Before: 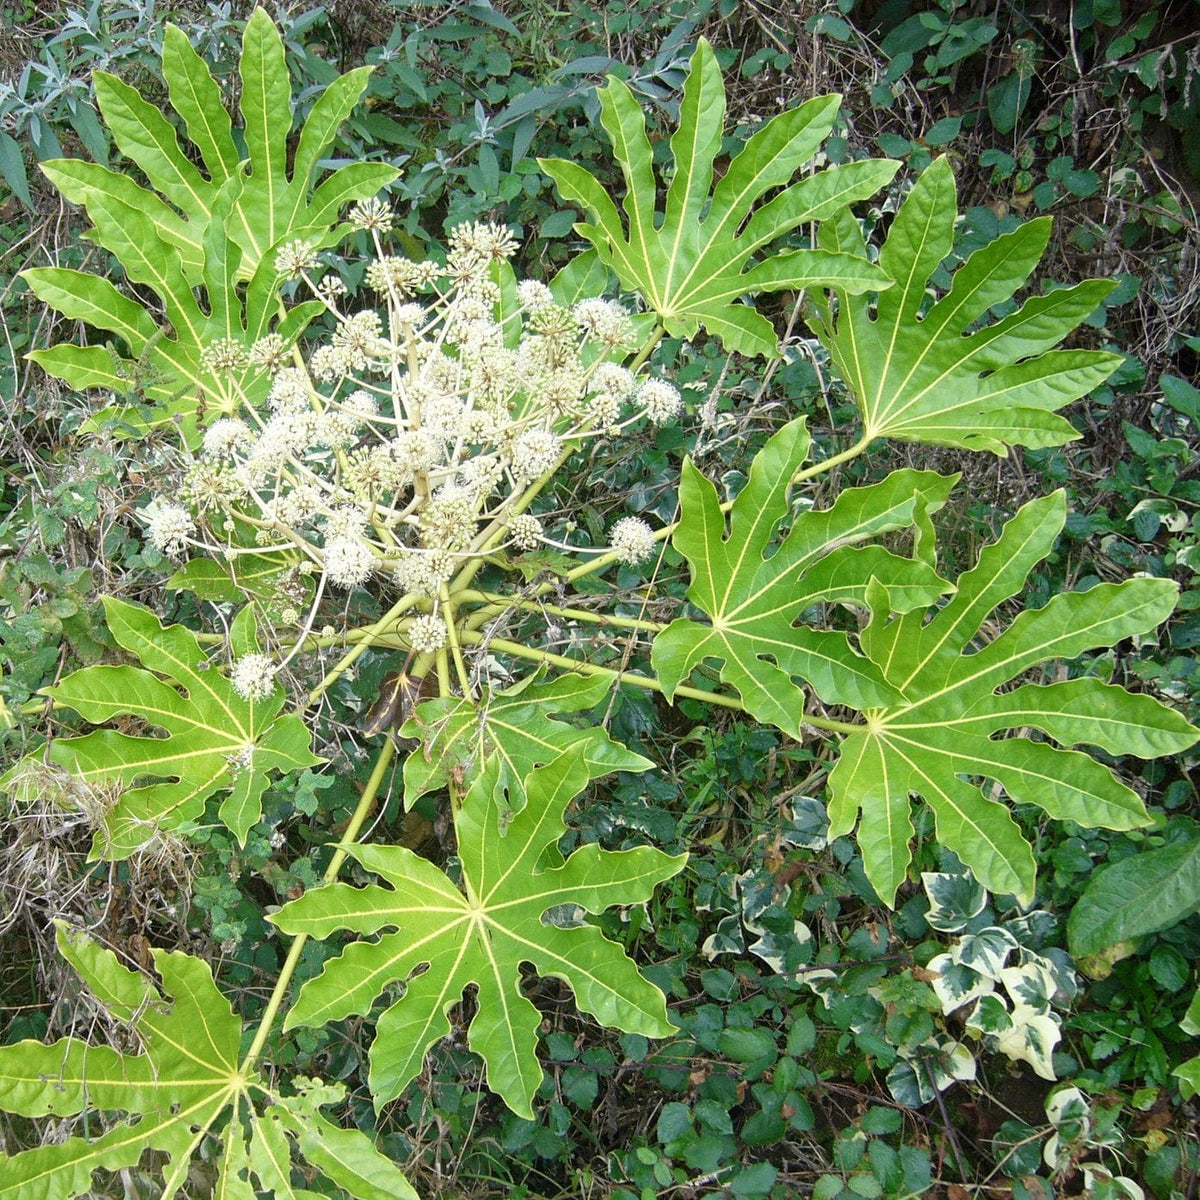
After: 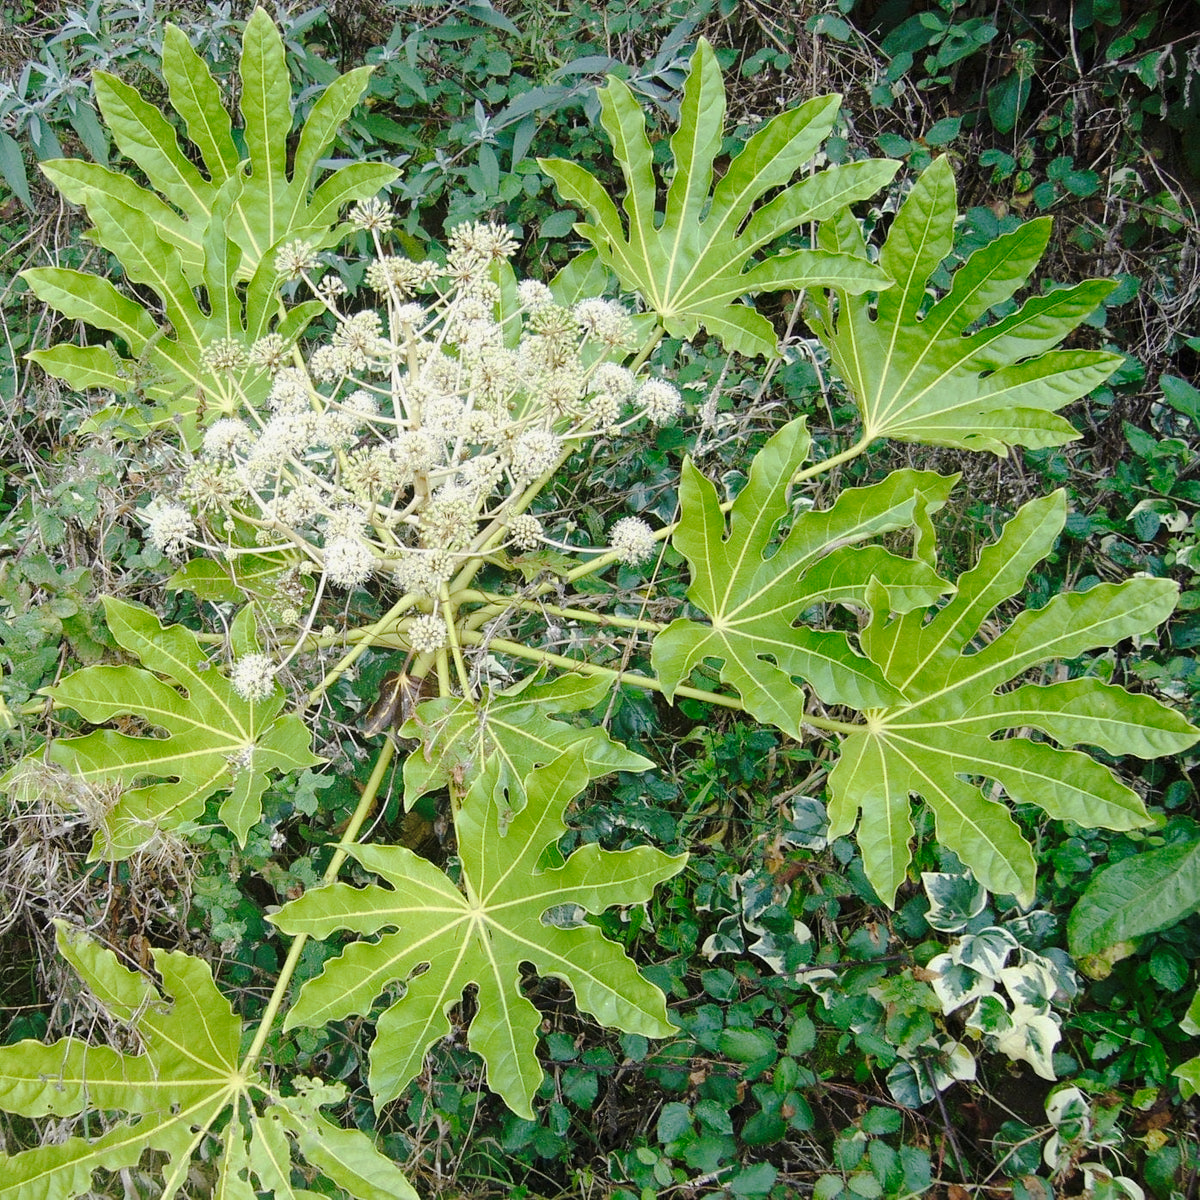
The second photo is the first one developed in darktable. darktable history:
tone curve: curves: ch0 [(0, 0.003) (0.211, 0.174) (0.482, 0.519) (0.843, 0.821) (0.992, 0.971)]; ch1 [(0, 0) (0.276, 0.206) (0.393, 0.364) (0.482, 0.477) (0.506, 0.5) (0.523, 0.523) (0.572, 0.592) (0.695, 0.767) (1, 1)]; ch2 [(0, 0) (0.438, 0.456) (0.498, 0.497) (0.536, 0.527) (0.562, 0.584) (0.619, 0.602) (0.698, 0.698) (1, 1)], preserve colors none
